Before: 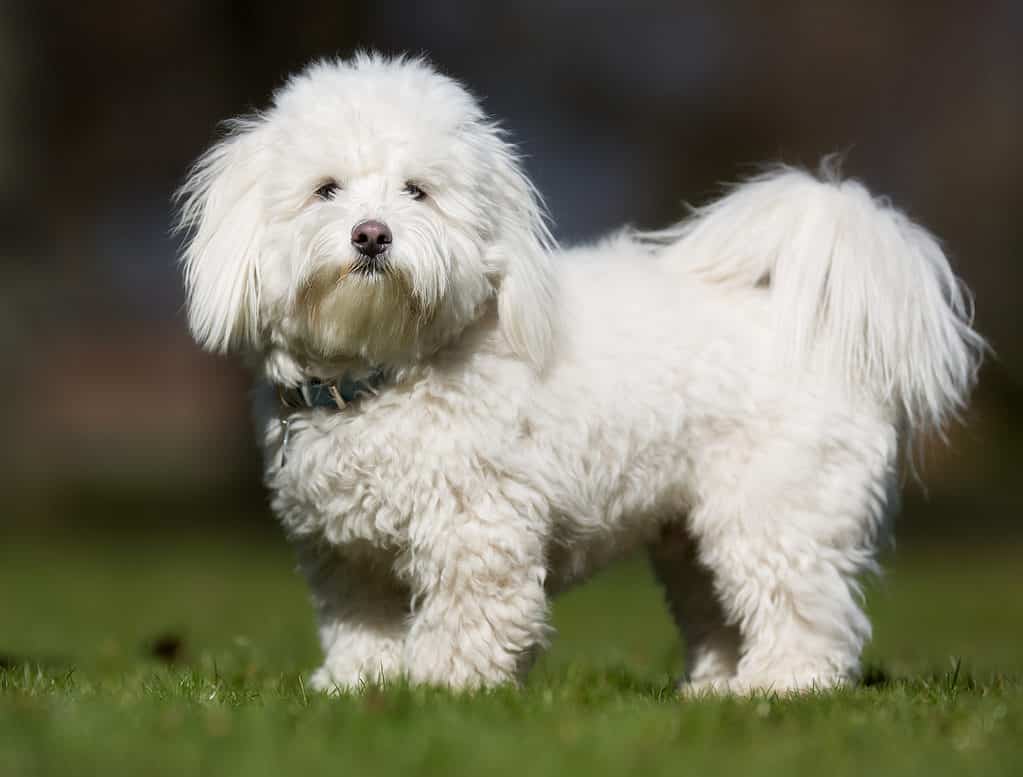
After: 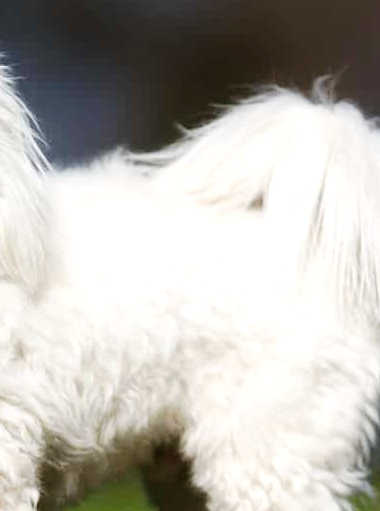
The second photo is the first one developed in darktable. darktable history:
exposure: black level correction 0, exposure 0.398 EV, compensate highlight preservation false
tone curve: curves: ch0 [(0, 0.018) (0.061, 0.041) (0.205, 0.191) (0.289, 0.292) (0.39, 0.424) (0.493, 0.551) (0.666, 0.743) (0.795, 0.841) (1, 0.998)]; ch1 [(0, 0) (0.385, 0.343) (0.439, 0.415) (0.494, 0.498) (0.501, 0.501) (0.51, 0.496) (0.548, 0.554) (0.586, 0.61) (0.684, 0.658) (0.783, 0.804) (1, 1)]; ch2 [(0, 0) (0.304, 0.31) (0.403, 0.399) (0.441, 0.428) (0.47, 0.469) (0.498, 0.496) (0.524, 0.538) (0.566, 0.588) (0.648, 0.665) (0.697, 0.699) (1, 1)], preserve colors none
crop and rotate: left 49.652%, top 10.131%, right 13.108%, bottom 24.076%
